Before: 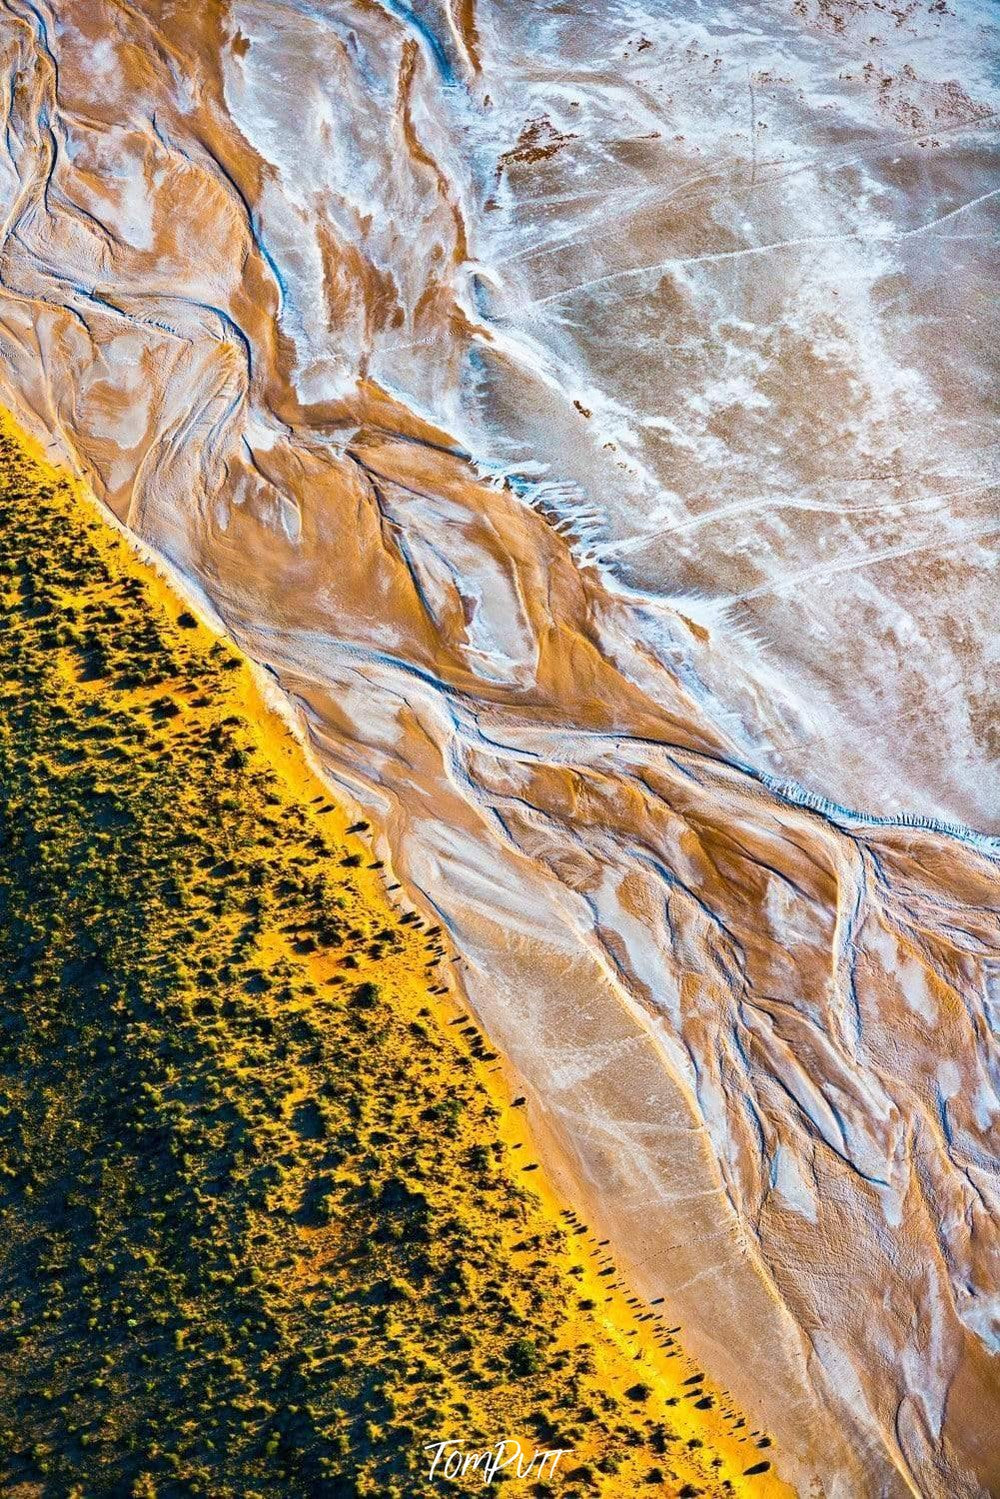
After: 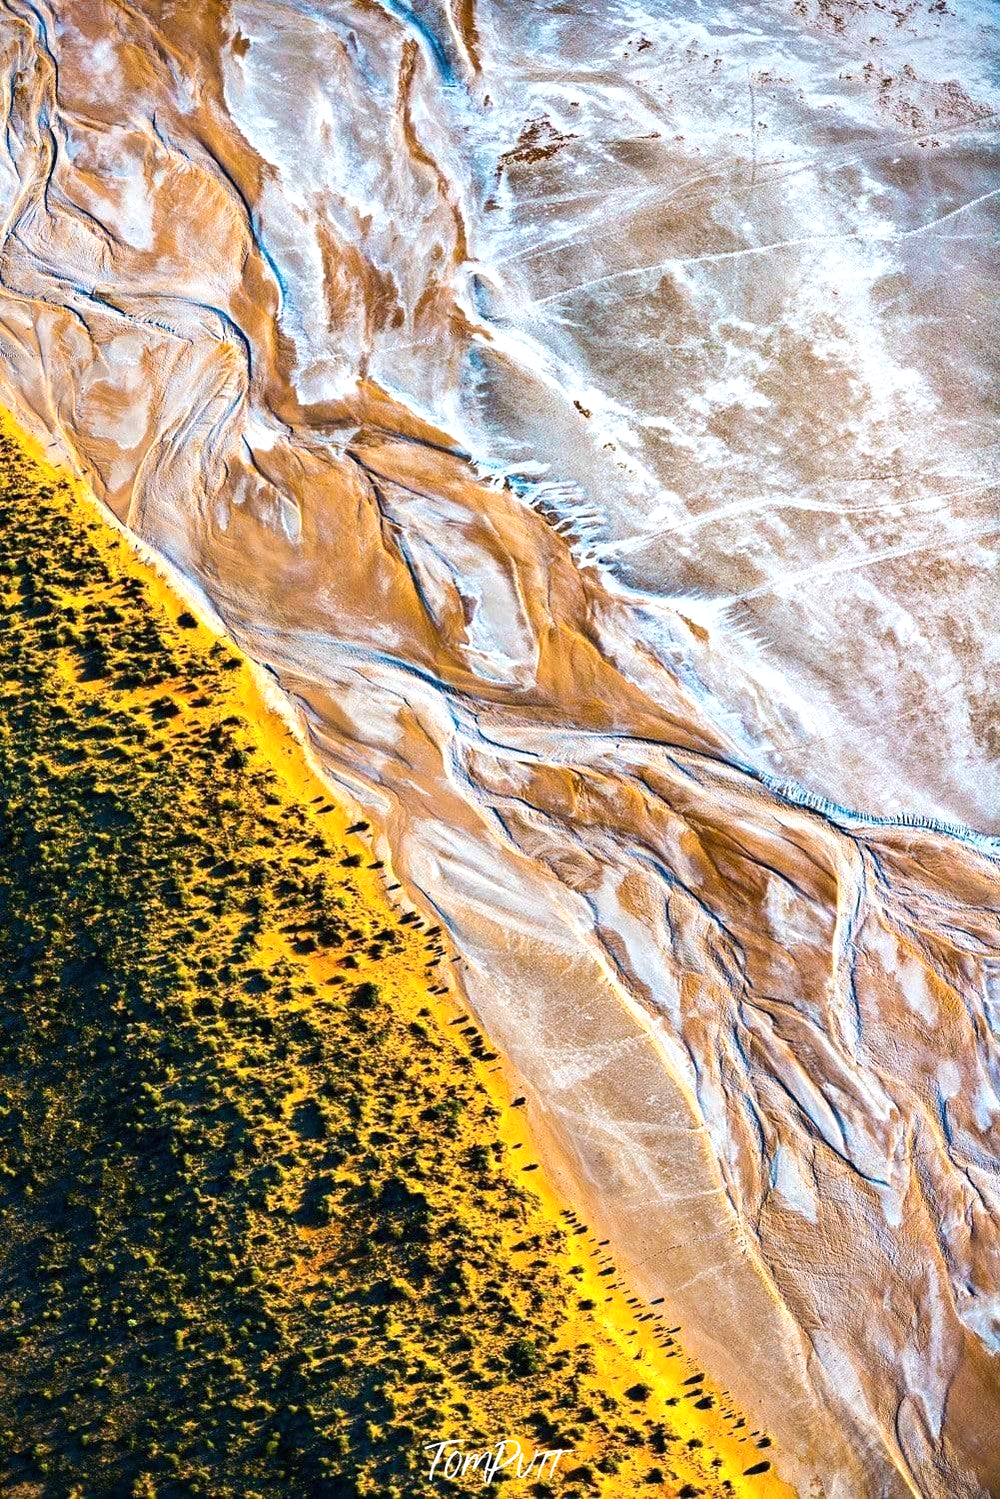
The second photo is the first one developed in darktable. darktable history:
tone equalizer: -8 EV -0.378 EV, -7 EV -0.405 EV, -6 EV -0.343 EV, -5 EV -0.251 EV, -3 EV 0.253 EV, -2 EV 0.304 EV, -1 EV 0.4 EV, +0 EV 0.394 EV, edges refinement/feathering 500, mask exposure compensation -1.57 EV, preserve details no
